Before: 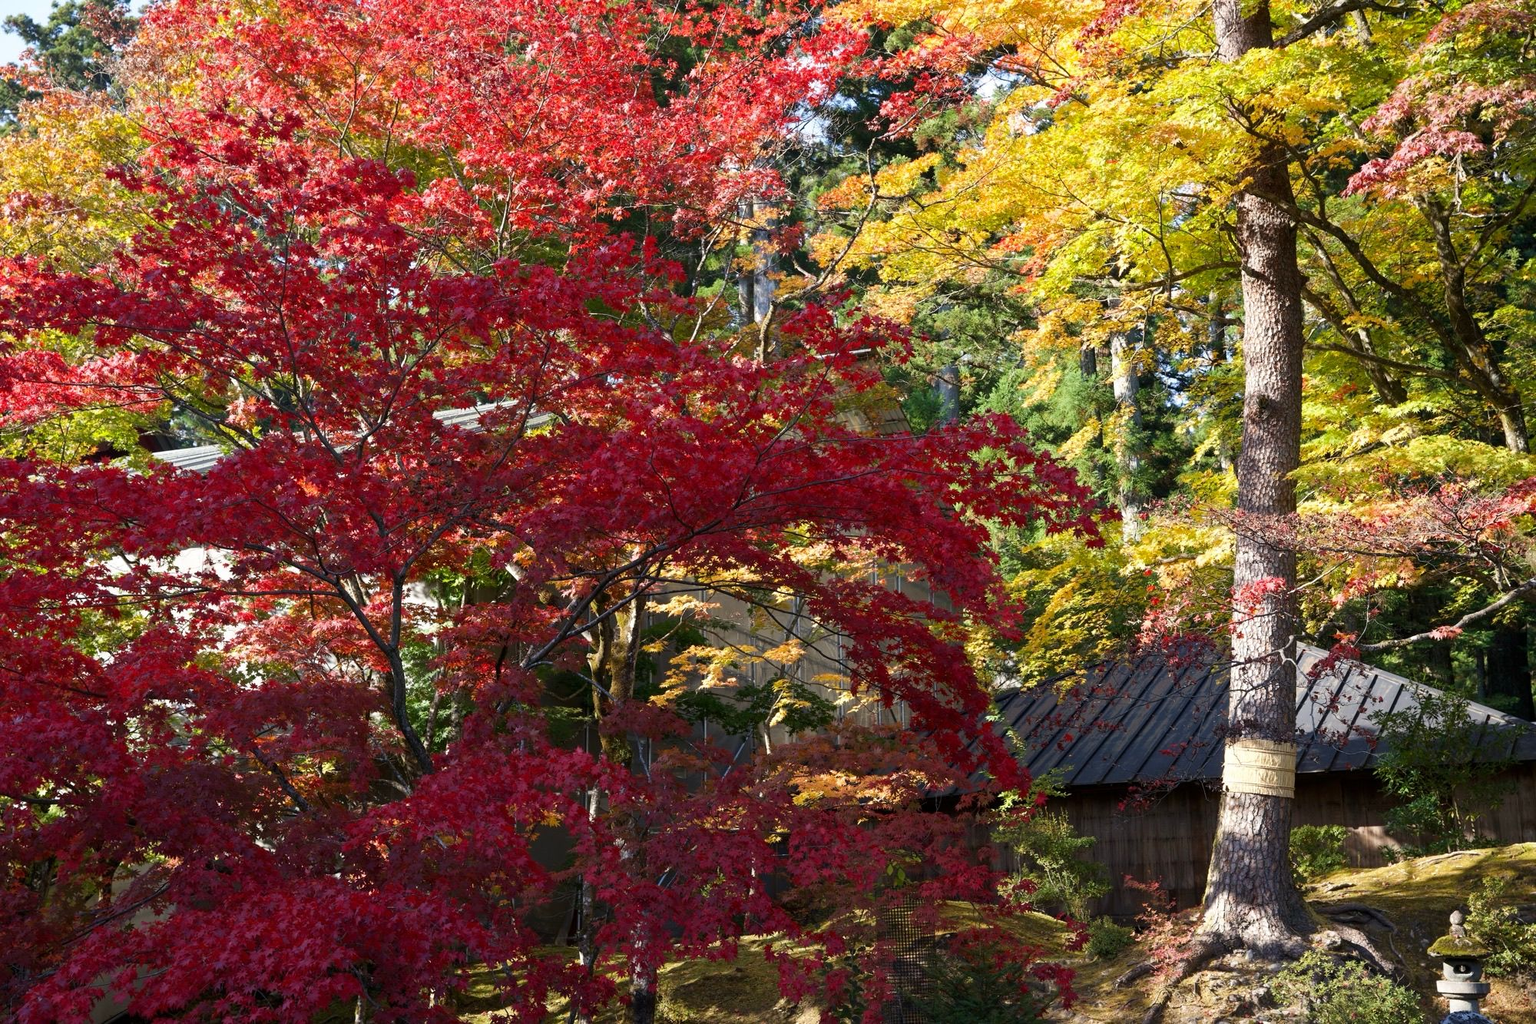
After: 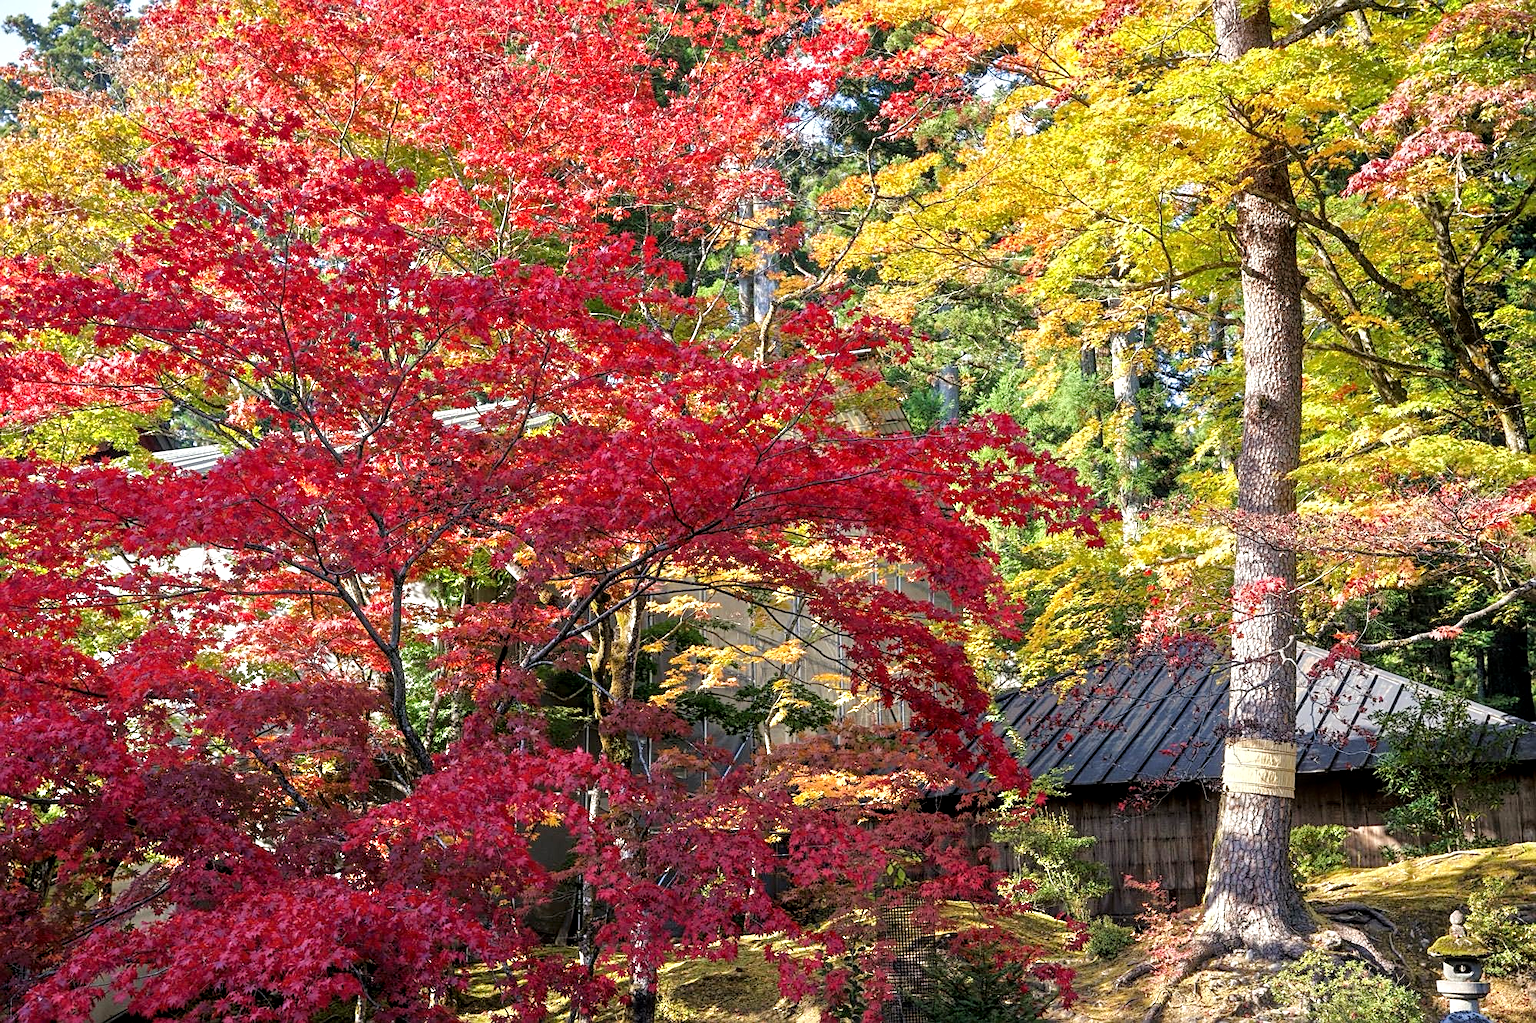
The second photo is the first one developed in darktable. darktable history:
tone equalizer: -7 EV 0.152 EV, -6 EV 0.597 EV, -5 EV 1.16 EV, -4 EV 1.34 EV, -3 EV 1.18 EV, -2 EV 0.6 EV, -1 EV 0.167 EV, mask exposure compensation -0.509 EV
local contrast: detail 130%
sharpen: on, module defaults
